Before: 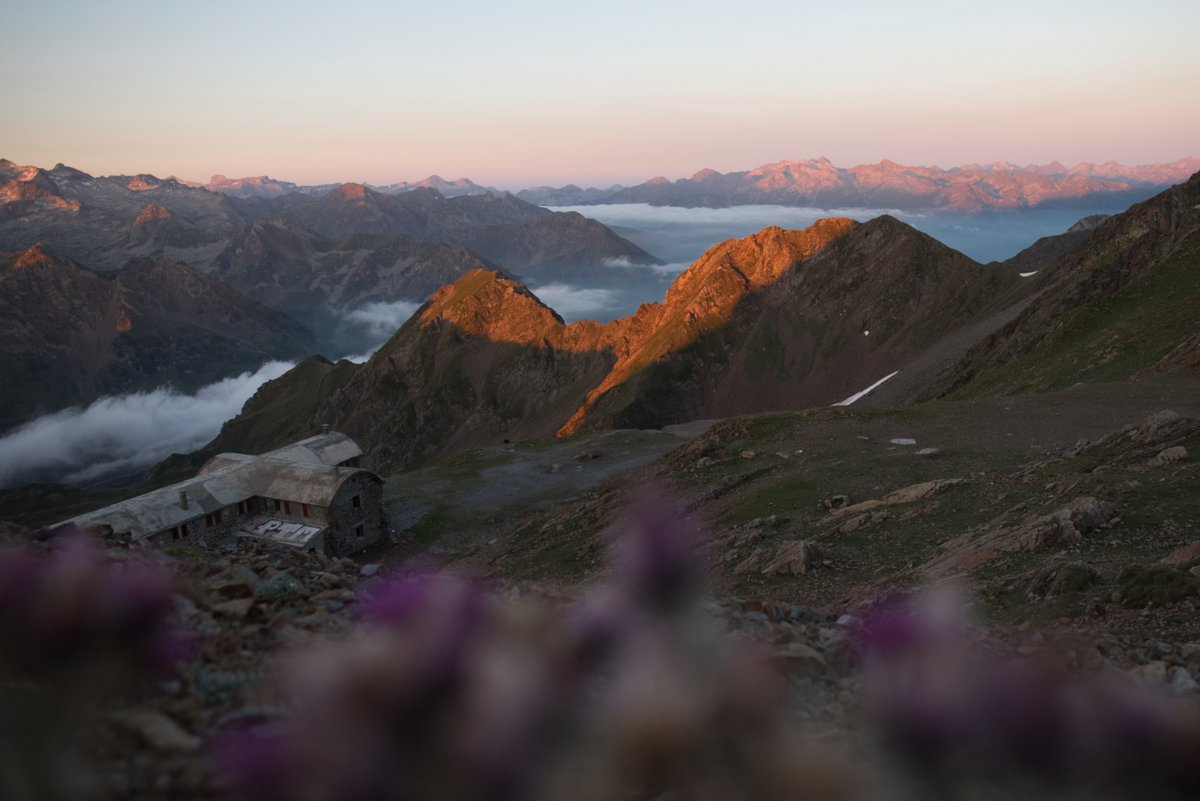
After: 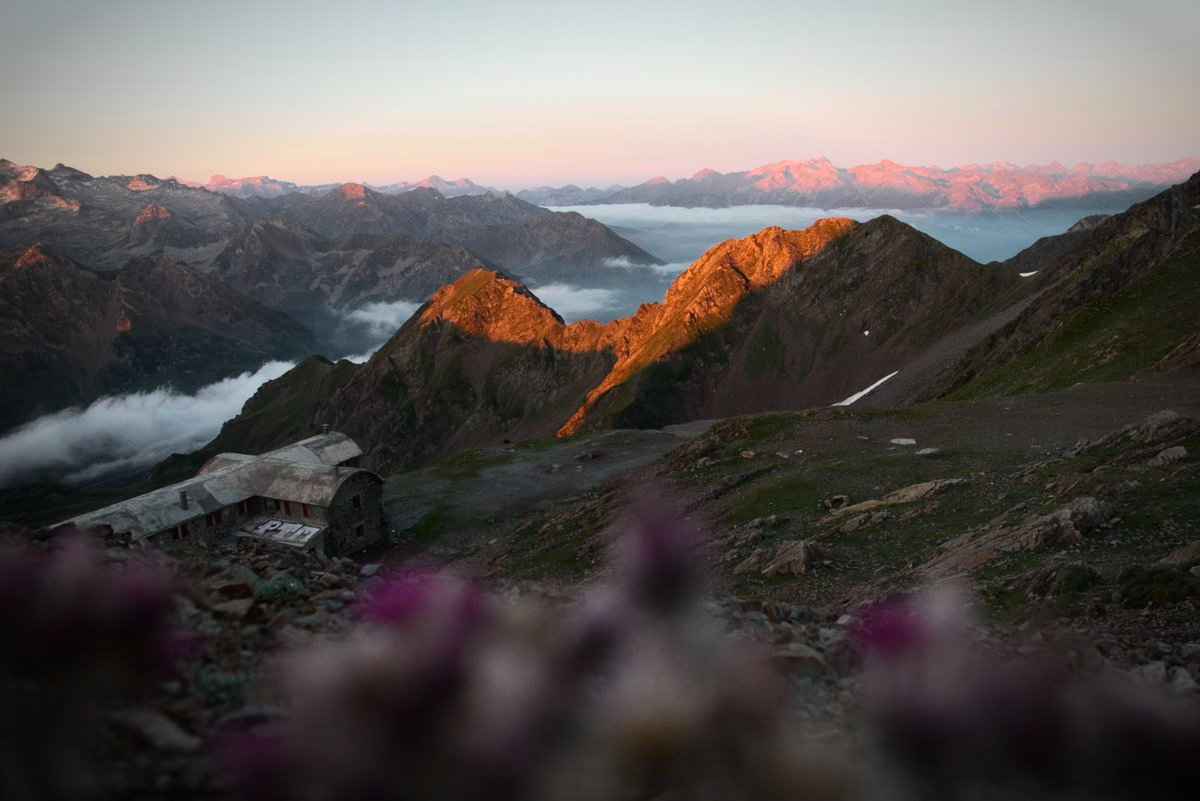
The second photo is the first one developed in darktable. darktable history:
vignetting: automatic ratio true
tone curve: curves: ch0 [(0, 0.012) (0.031, 0.02) (0.12, 0.083) (0.193, 0.171) (0.277, 0.279) (0.45, 0.52) (0.568, 0.676) (0.678, 0.777) (0.875, 0.92) (1, 0.965)]; ch1 [(0, 0) (0.243, 0.245) (0.402, 0.41) (0.493, 0.486) (0.508, 0.507) (0.531, 0.53) (0.551, 0.564) (0.646, 0.672) (0.694, 0.732) (1, 1)]; ch2 [(0, 0) (0.249, 0.216) (0.356, 0.343) (0.424, 0.442) (0.476, 0.482) (0.498, 0.502) (0.517, 0.517) (0.532, 0.545) (0.562, 0.575) (0.614, 0.644) (0.706, 0.748) (0.808, 0.809) (0.991, 0.968)], color space Lab, independent channels, preserve colors none
